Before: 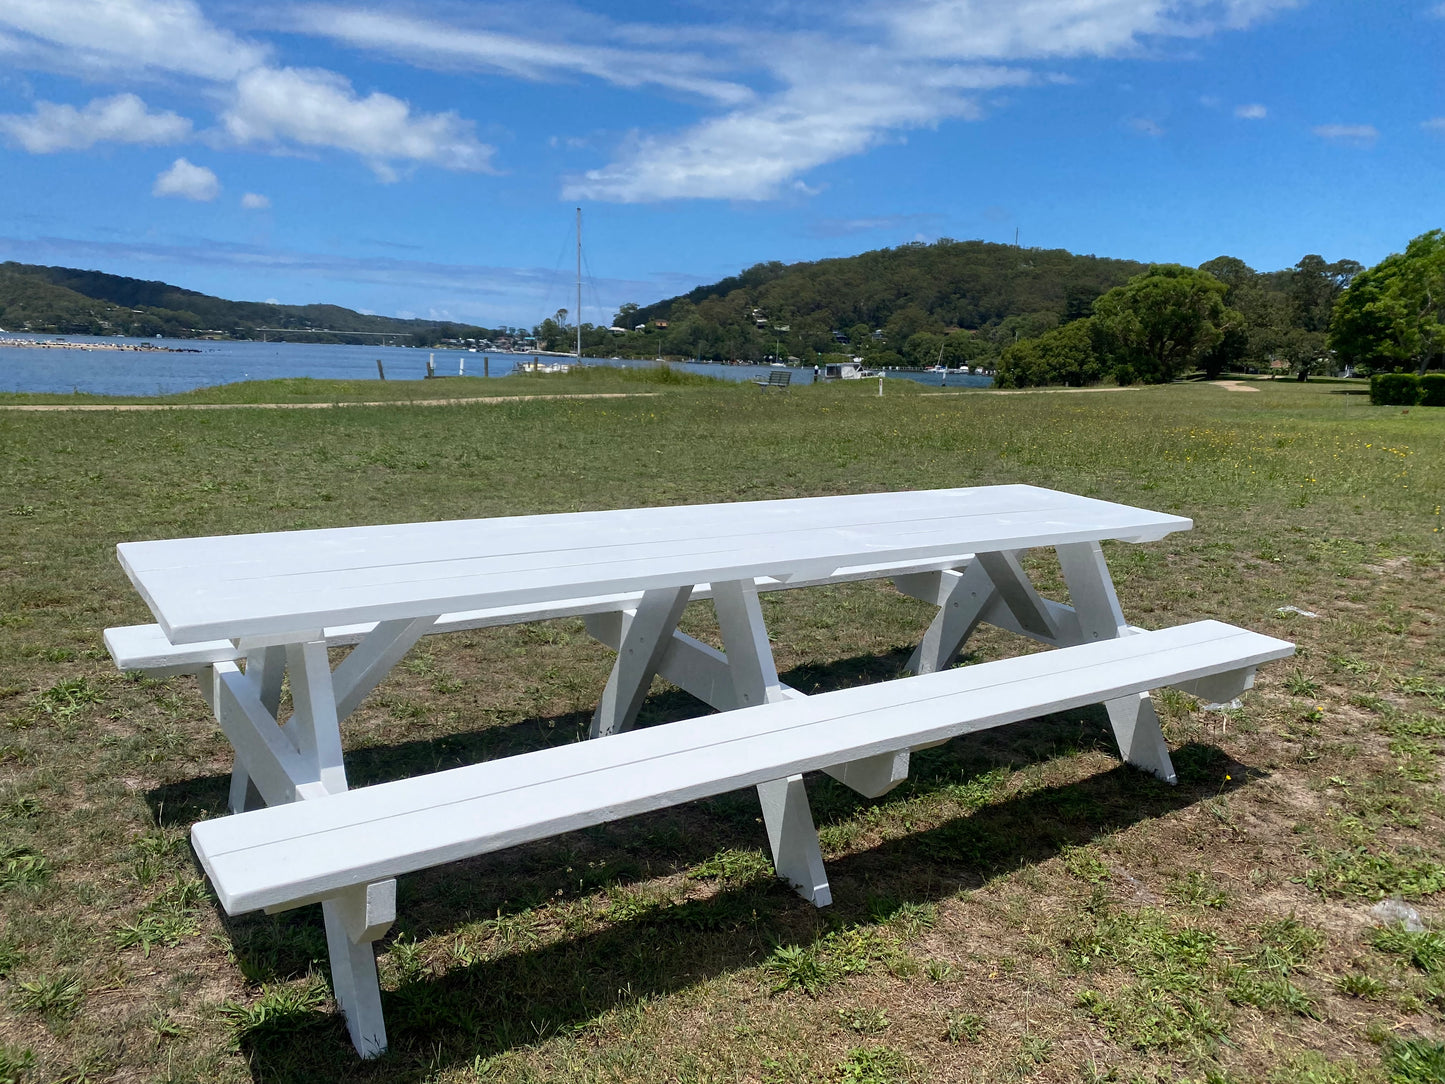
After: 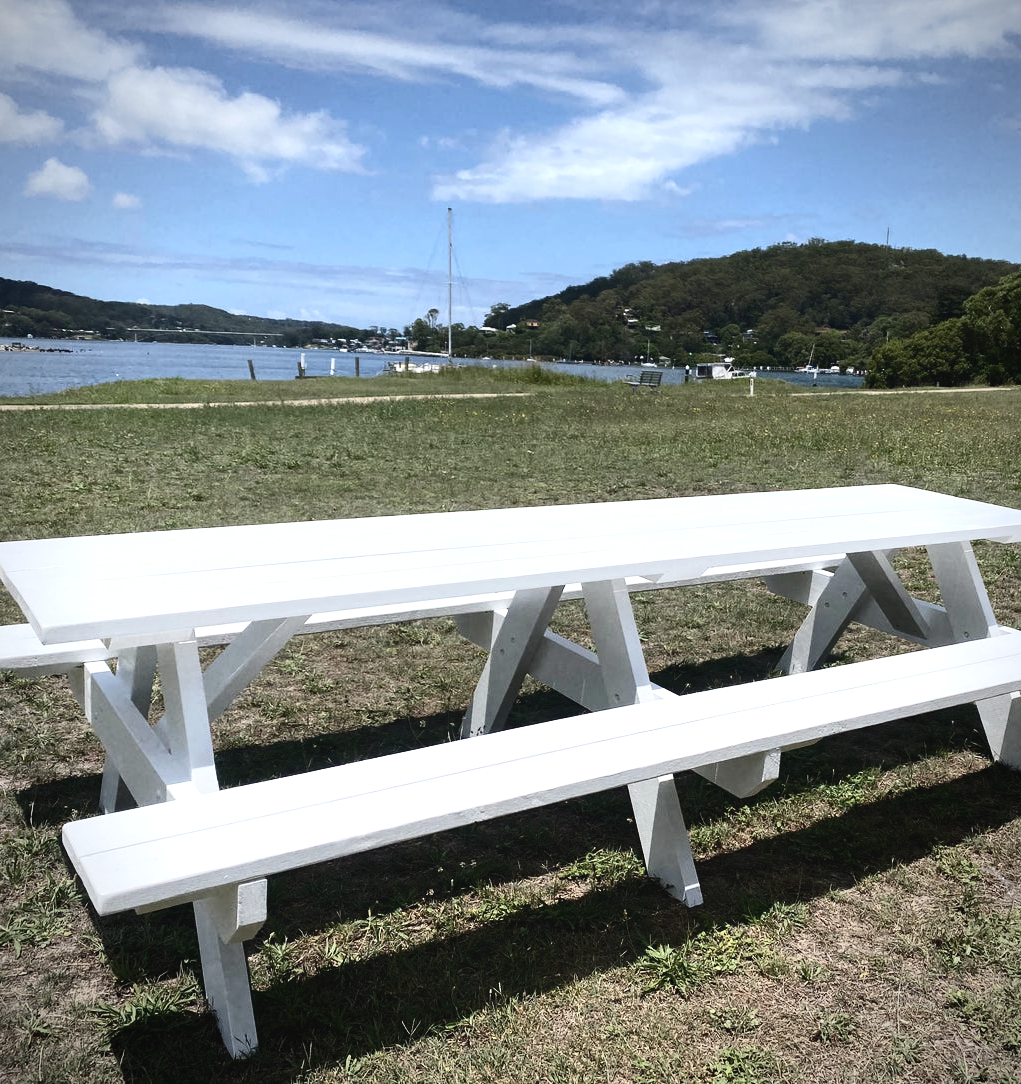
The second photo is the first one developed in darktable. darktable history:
vignetting: fall-off start 81.35%, fall-off radius 61.71%, brightness -0.577, saturation -0.257, automatic ratio true, width/height ratio 1.415
contrast brightness saturation: contrast 0.246, saturation -0.308
color balance rgb: highlights gain › chroma 0.176%, highlights gain › hue 330.52°, global offset › luminance 0.726%, perceptual saturation grading › global saturation 1.51%, perceptual saturation grading › highlights -1.101%, perceptual saturation grading › mid-tones 4.049%, perceptual saturation grading › shadows 9.029%, perceptual brilliance grading › global brilliance 11.39%
crop and rotate: left 8.967%, right 20.336%
